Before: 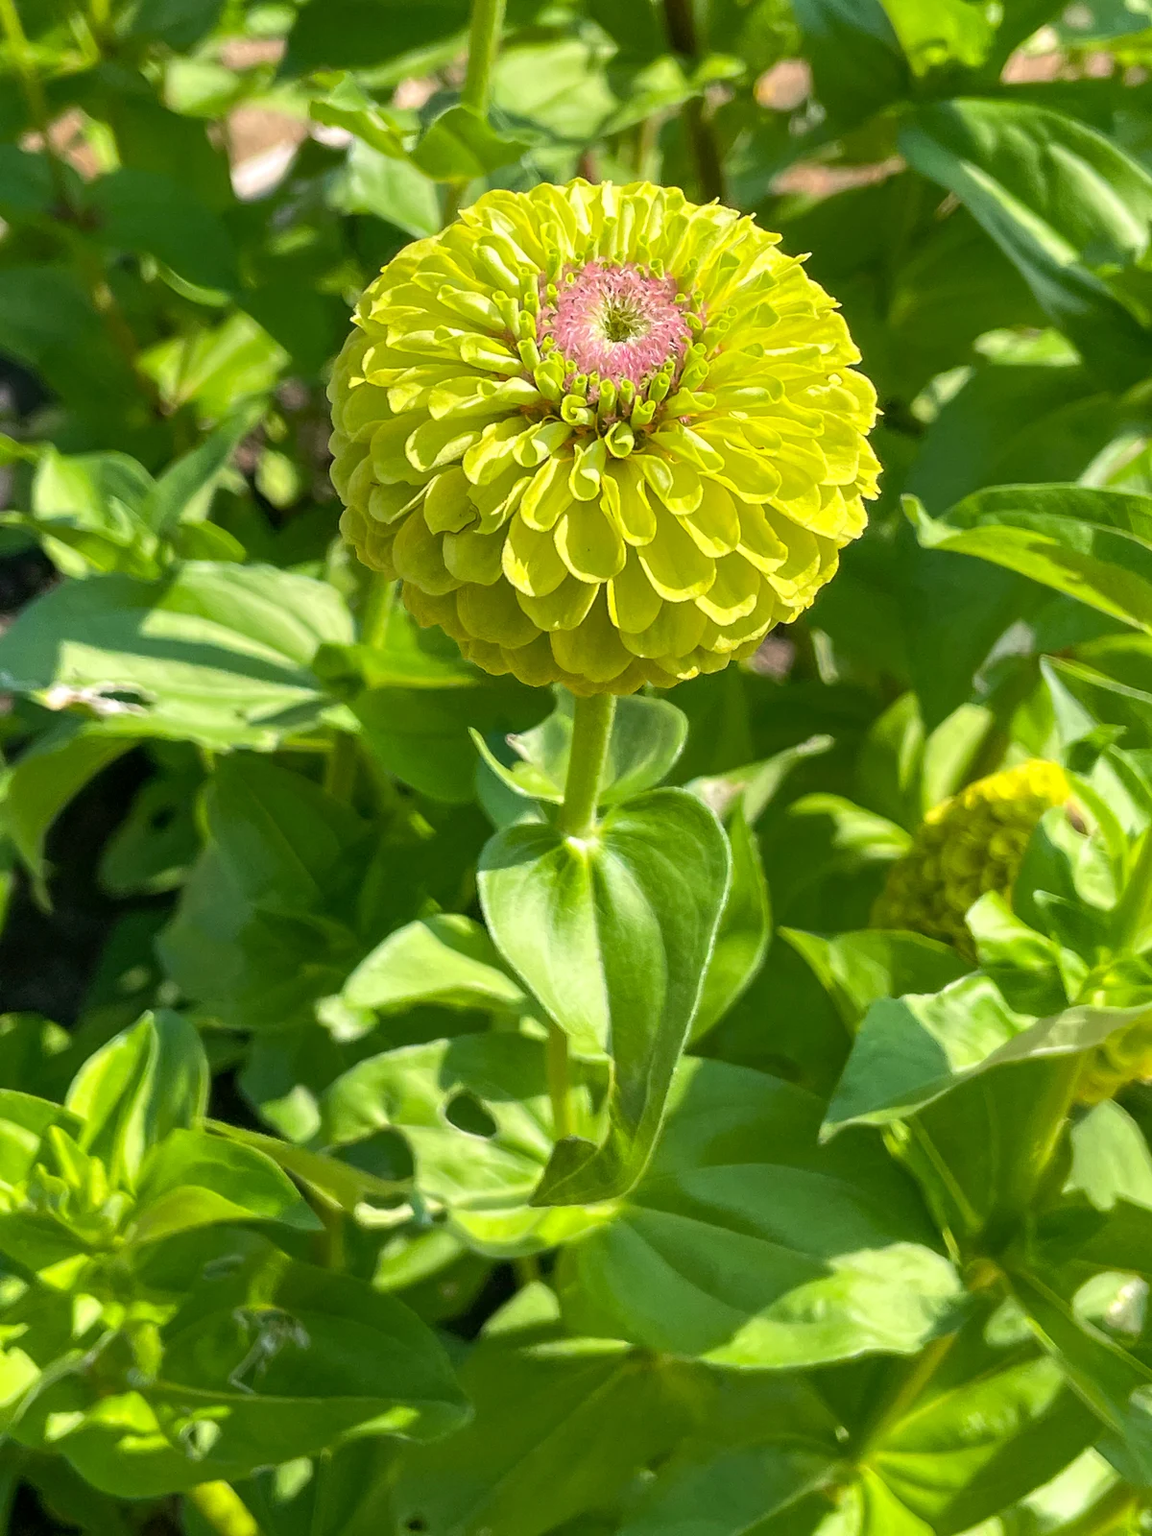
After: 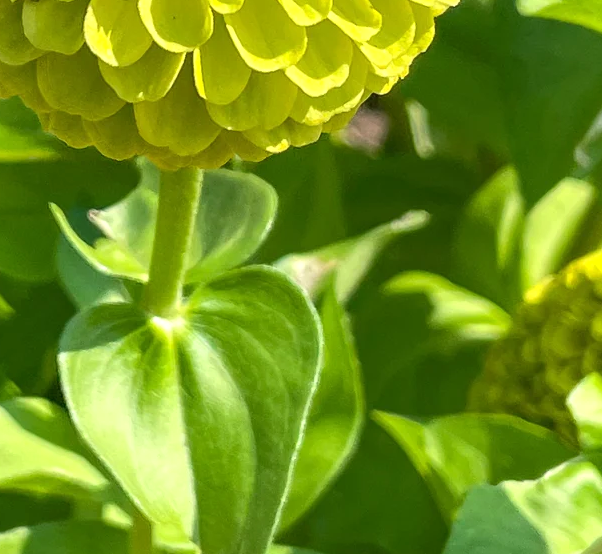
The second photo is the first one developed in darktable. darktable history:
exposure: exposure 0.128 EV, compensate highlight preservation false
crop: left 36.607%, top 34.735%, right 13.146%, bottom 30.611%
